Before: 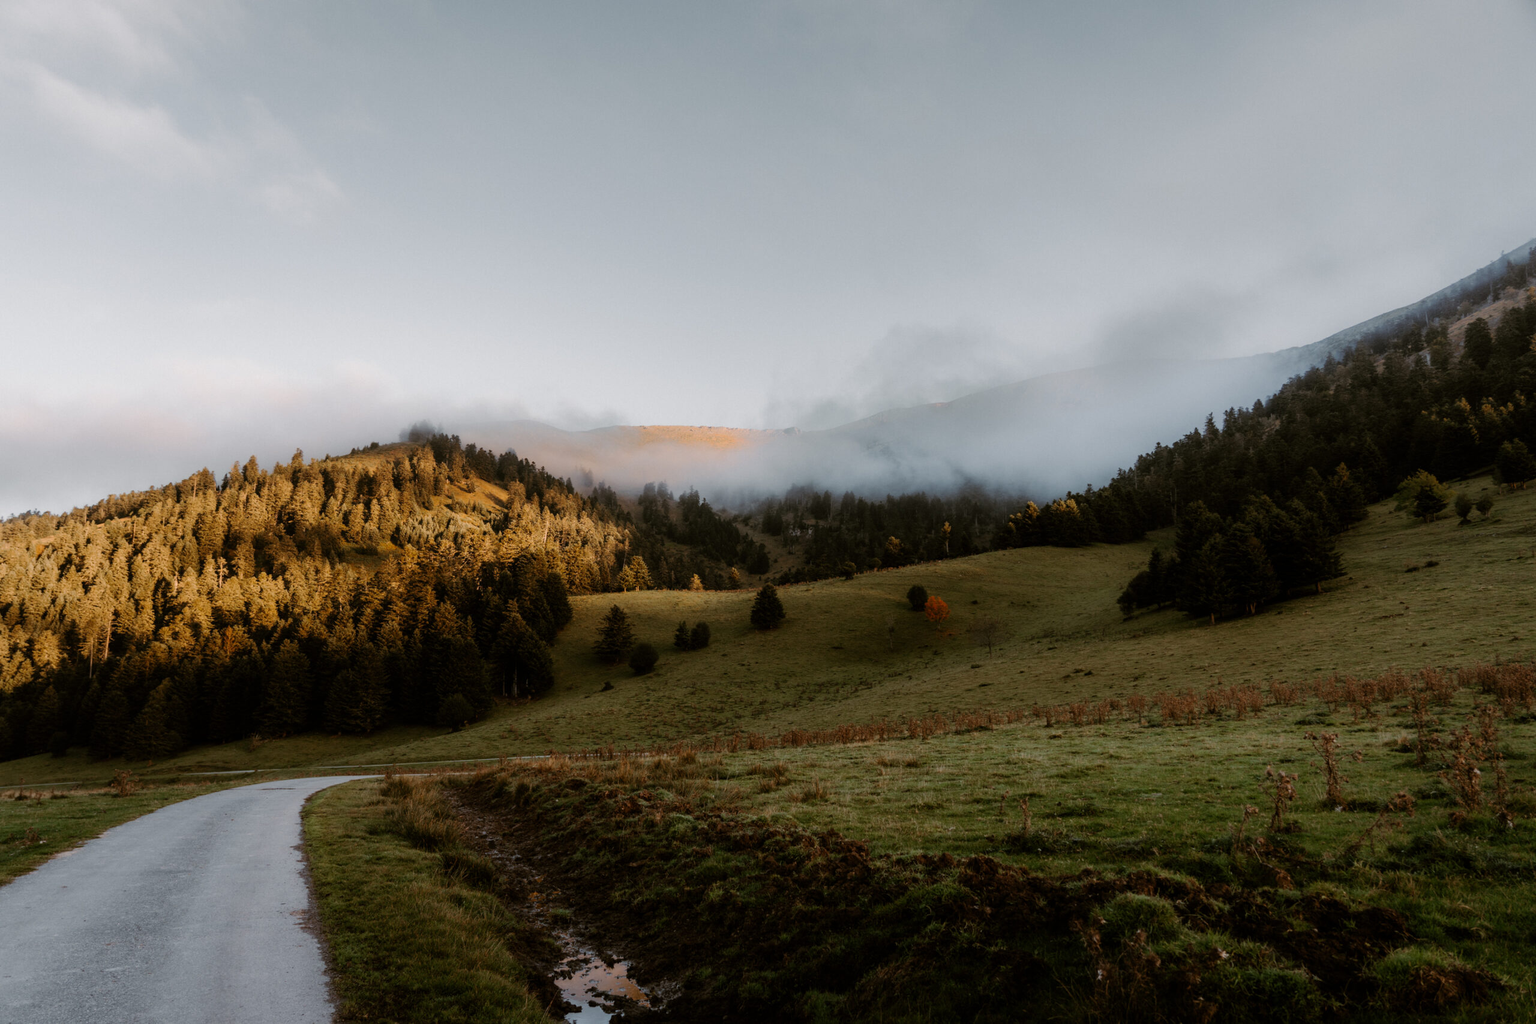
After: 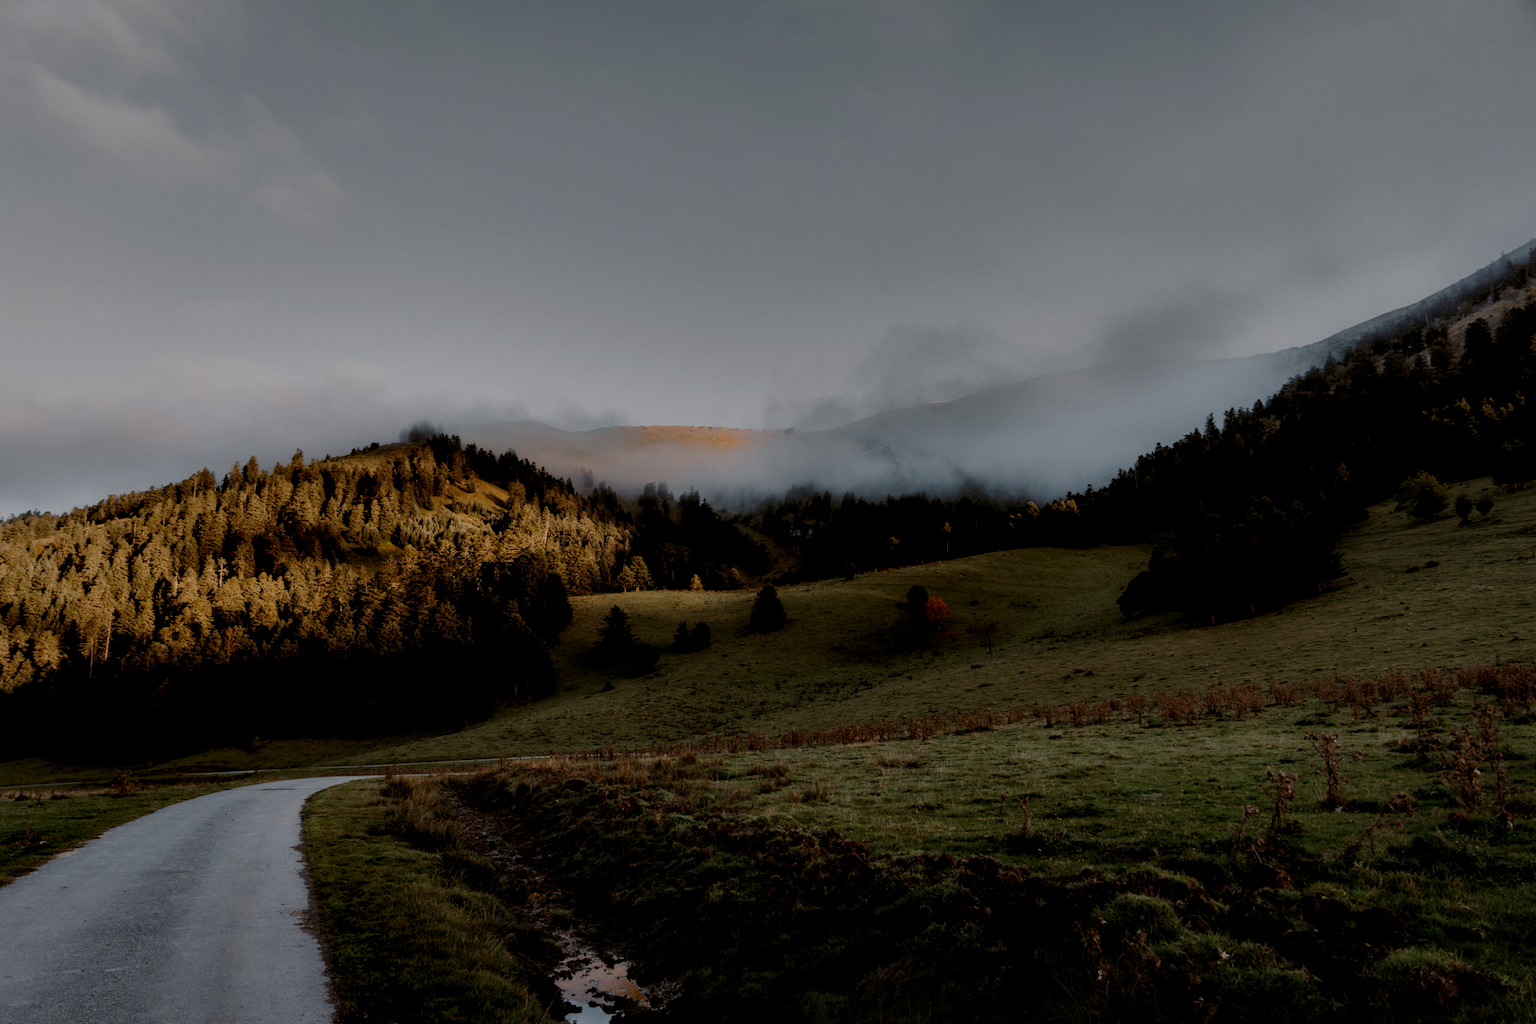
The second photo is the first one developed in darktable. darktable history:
exposure: exposure -1.417 EV, compensate exposure bias true, compensate highlight preservation false
contrast equalizer: y [[0.6 ×6], [0.55 ×6], [0 ×6], [0 ×6], [0 ×6]]
